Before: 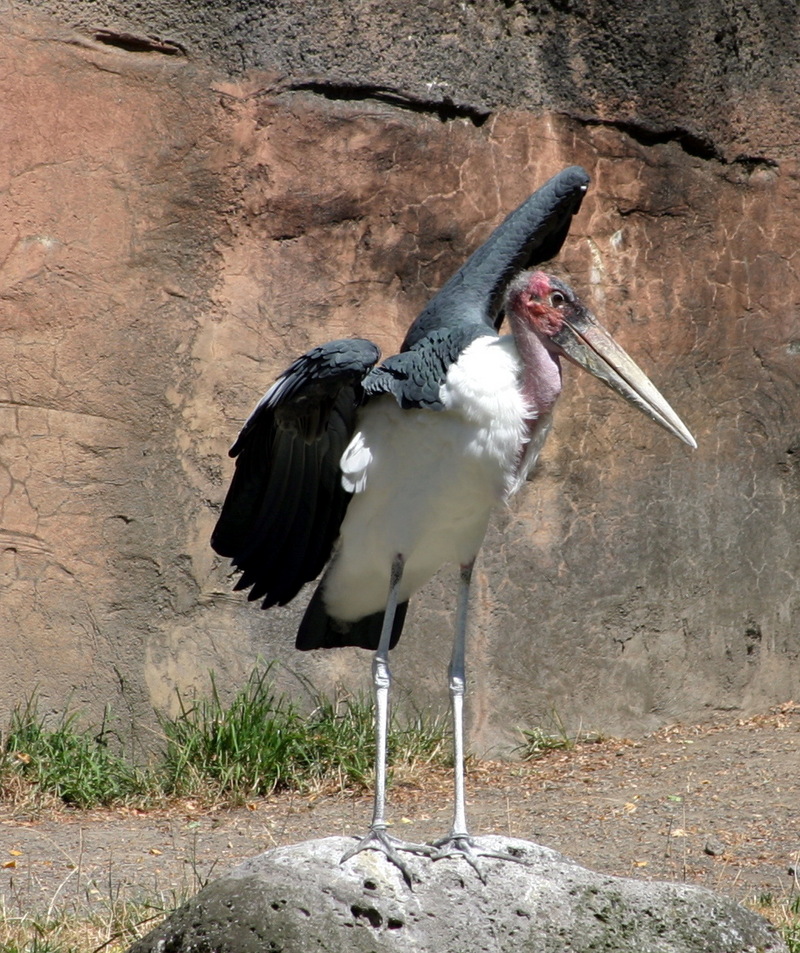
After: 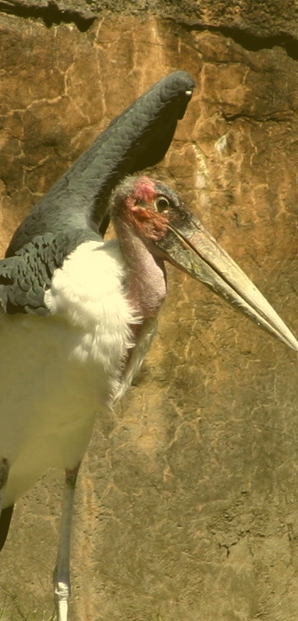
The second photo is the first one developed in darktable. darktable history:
color correction: highlights a* 0.106, highlights b* 29.37, shadows a* -0.247, shadows b* 21.61
shadows and highlights: low approximation 0.01, soften with gaussian
crop and rotate: left 49.52%, top 10.101%, right 13.143%, bottom 24.64%
exposure: black level correction -0.022, exposure -0.035 EV, compensate highlight preservation false
